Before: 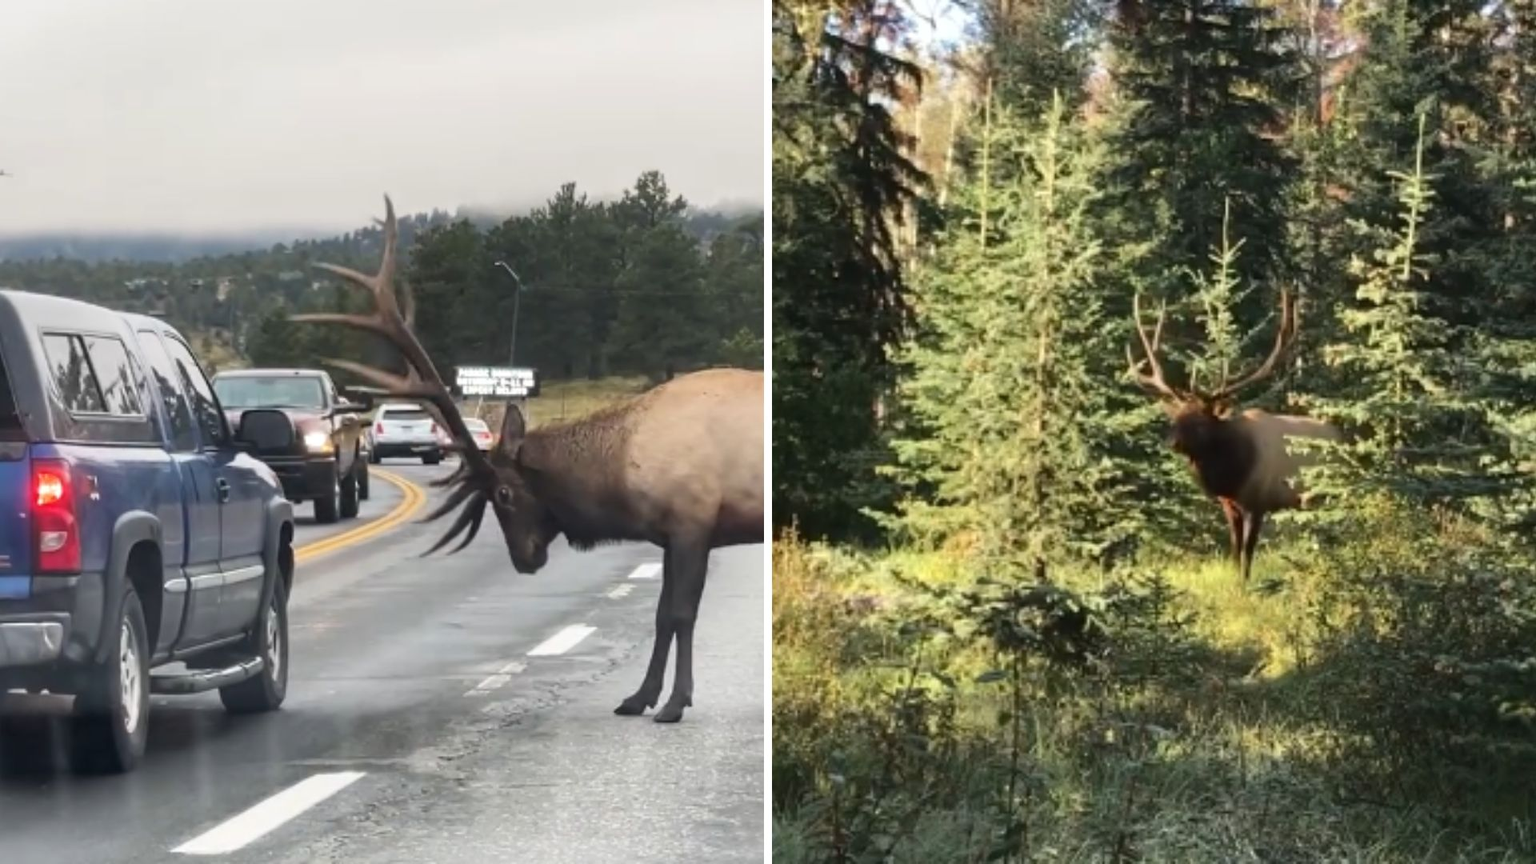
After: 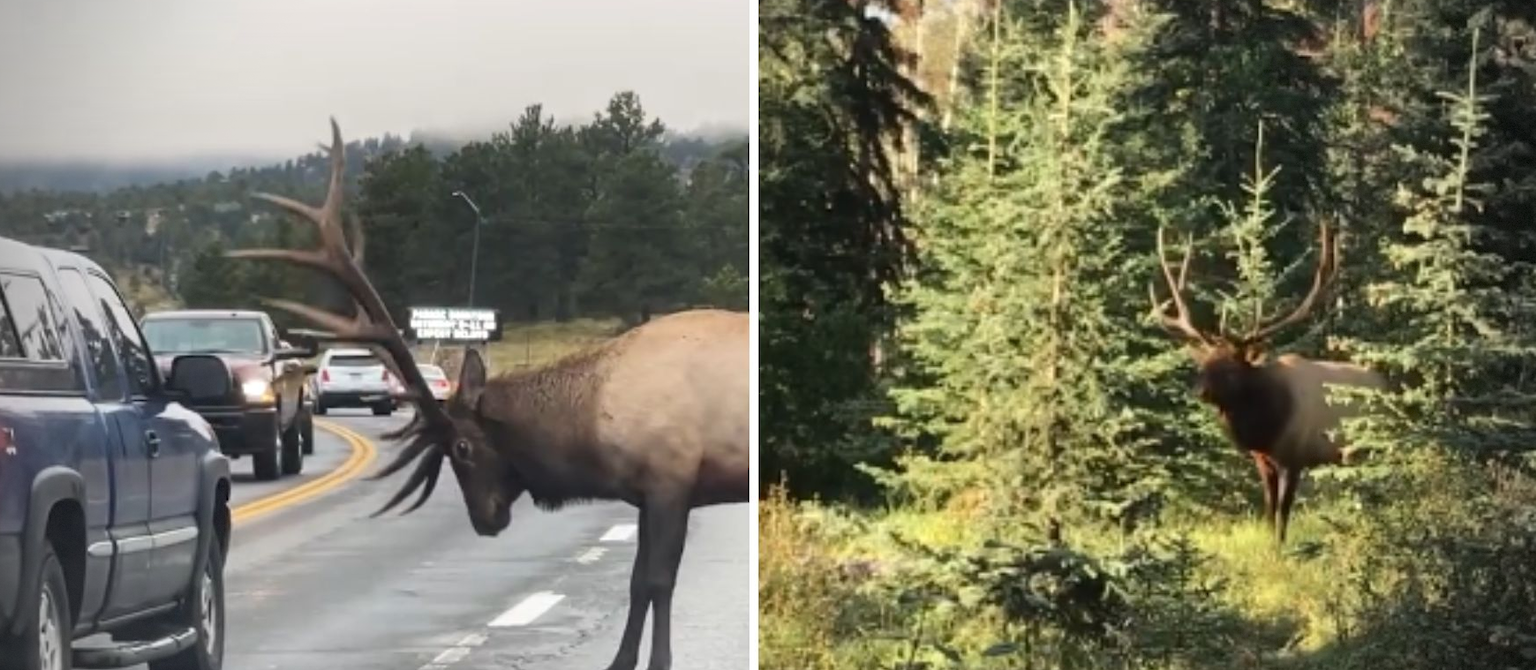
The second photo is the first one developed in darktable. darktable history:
crop: left 5.548%, top 10.233%, right 3.782%, bottom 19.445%
vignetting: fall-off start 71.93%, dithering 8-bit output, unbound false
